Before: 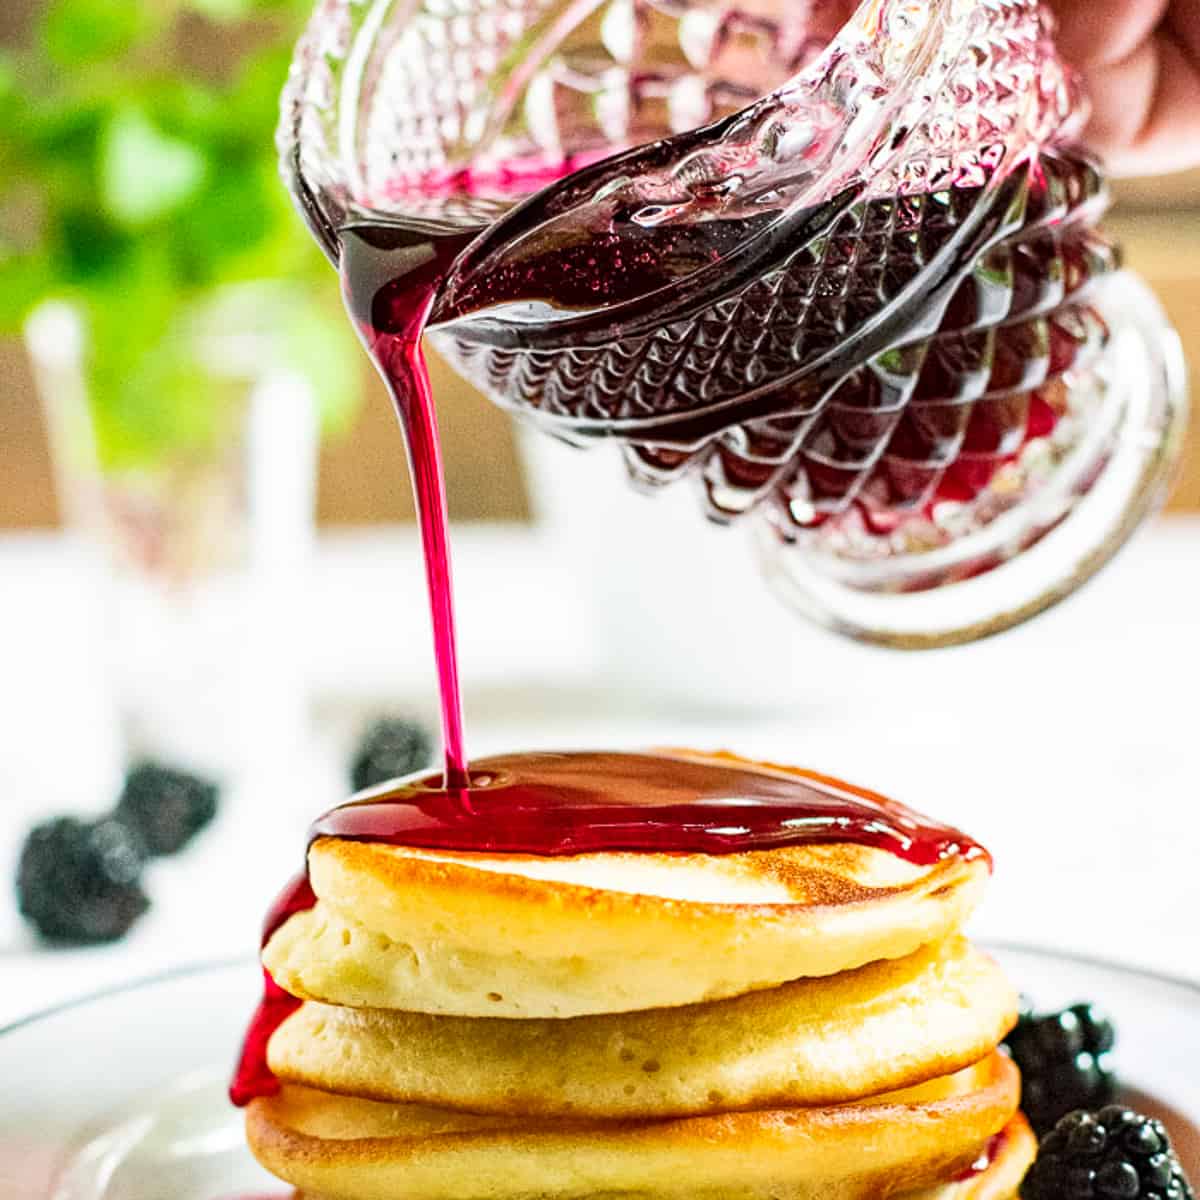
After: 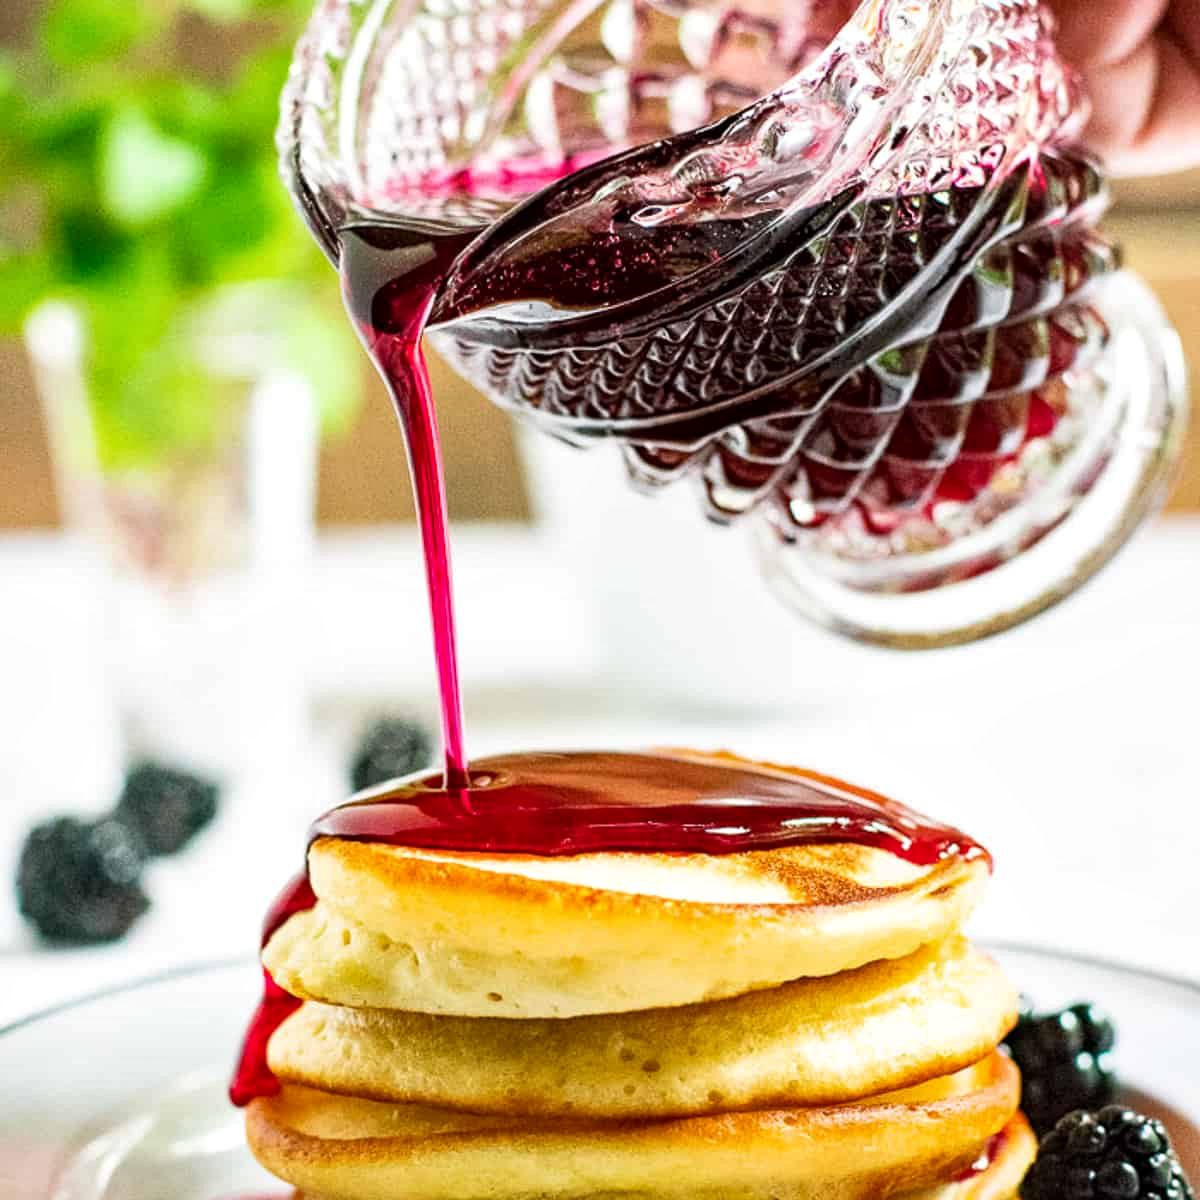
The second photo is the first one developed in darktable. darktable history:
local contrast: mode bilateral grid, contrast 20, coarseness 50, detail 120%, midtone range 0.2
exposure: compensate highlight preservation false
